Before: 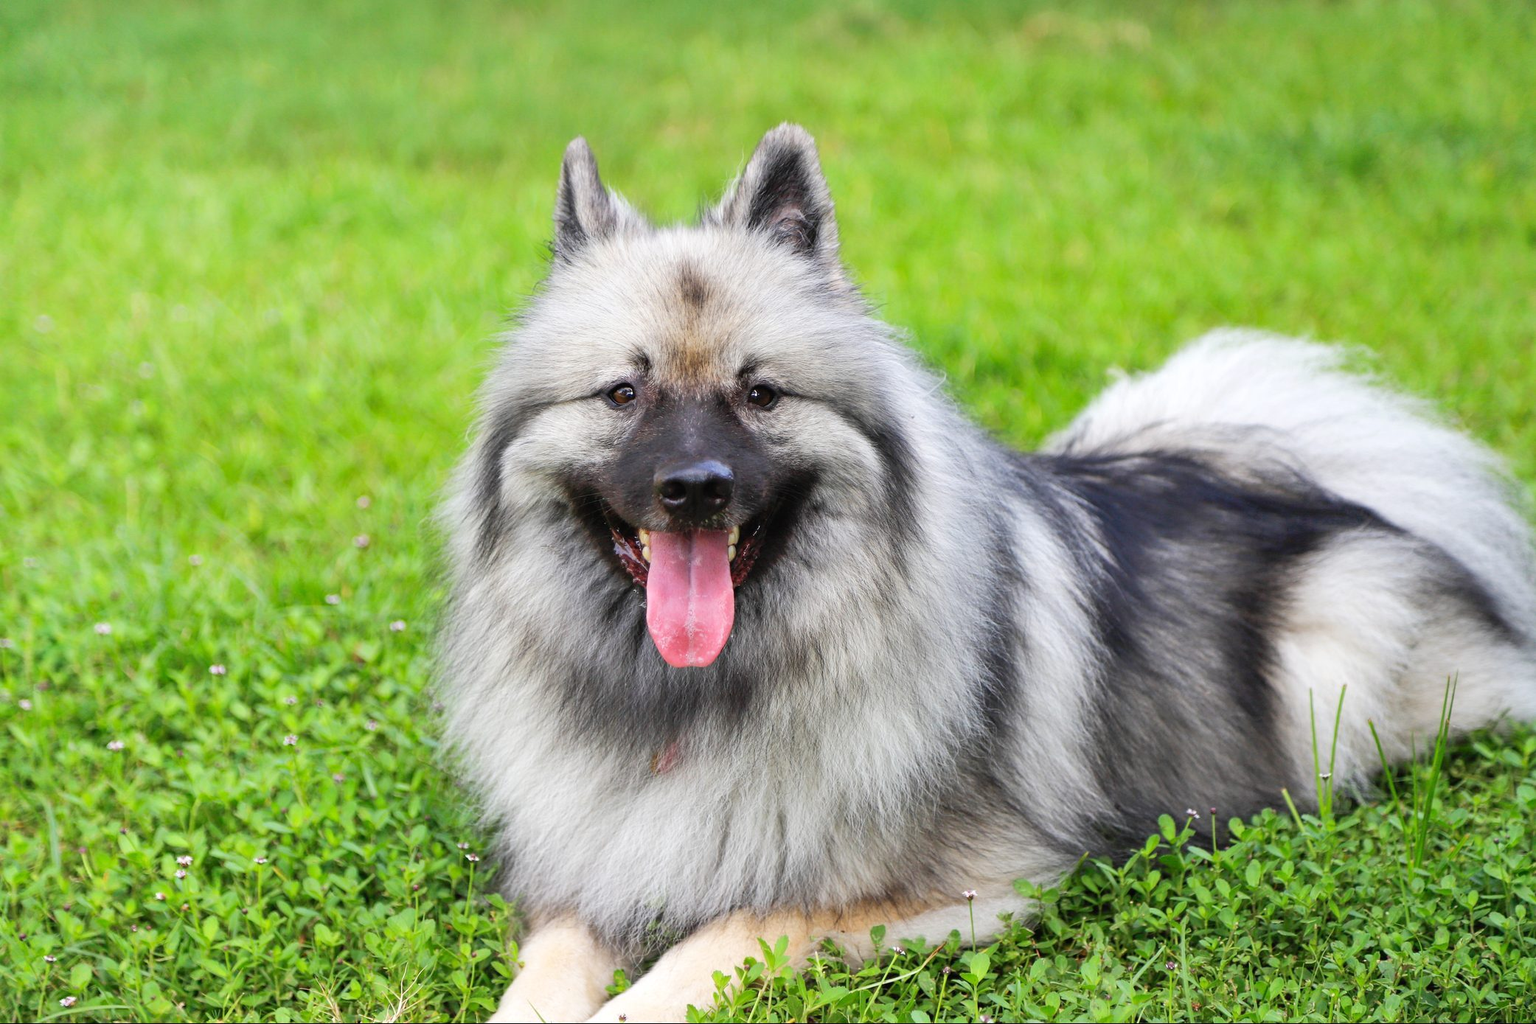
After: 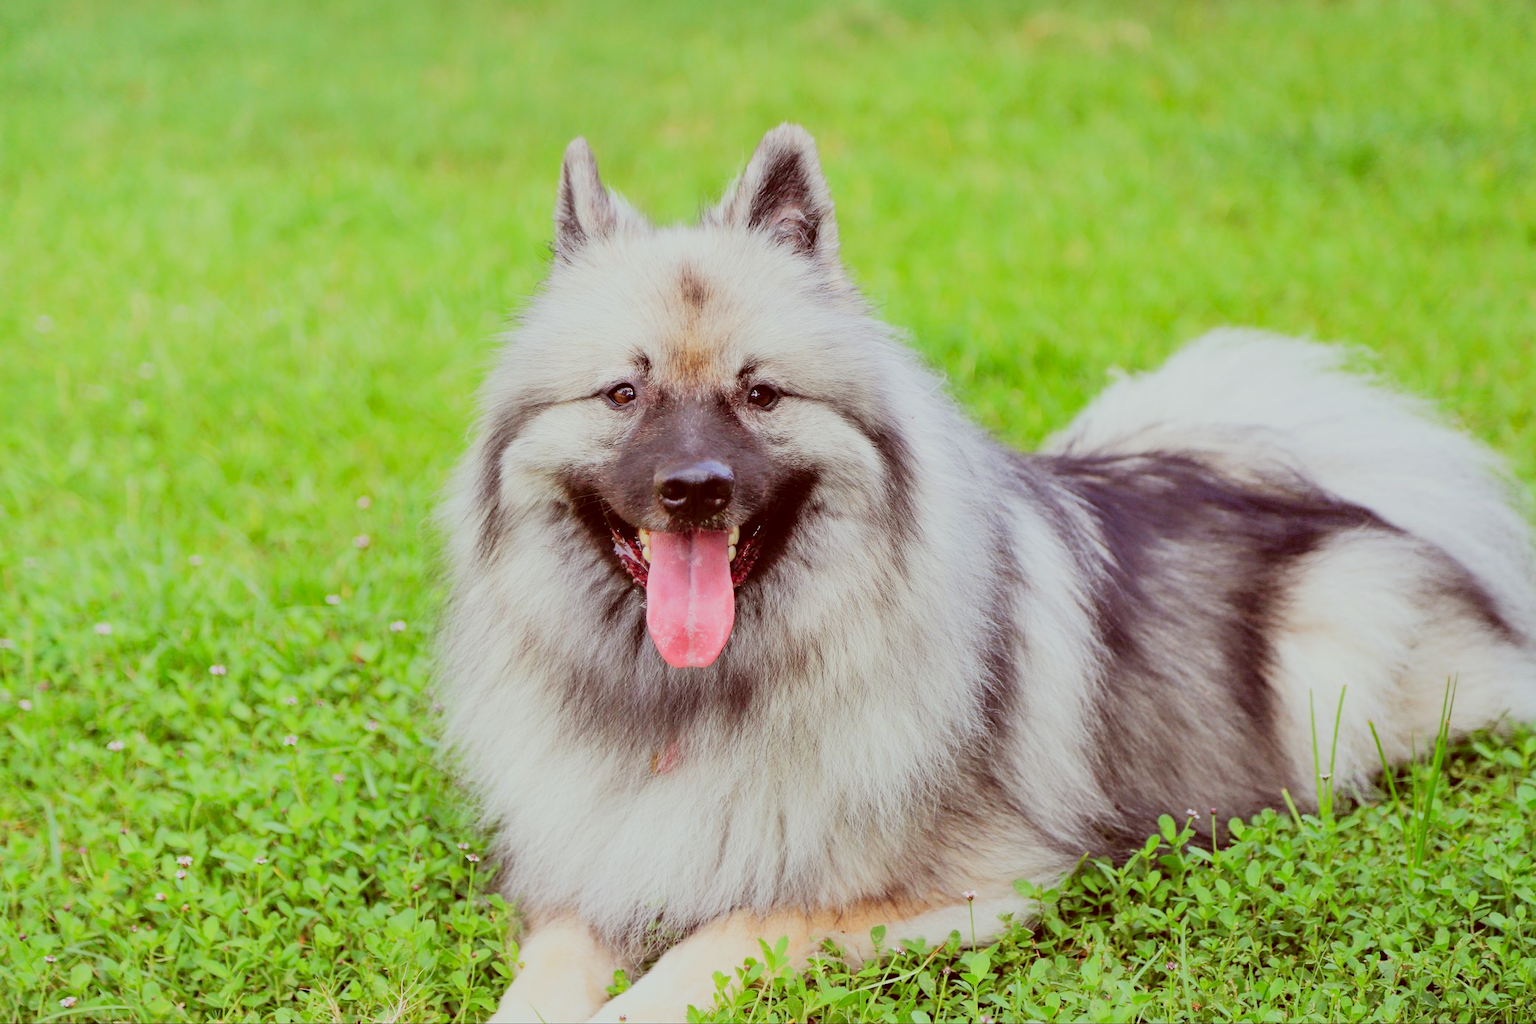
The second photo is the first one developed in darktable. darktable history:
color correction: highlights a* -7.19, highlights b* -0.165, shadows a* 20.69, shadows b* 12.24
contrast brightness saturation: contrast 0.195, brightness 0.159, saturation 0.222
filmic rgb: black relative exposure -8.02 EV, white relative exposure 8.04 EV, threshold 2.96 EV, hardness 2.45, latitude 10.44%, contrast 0.737, highlights saturation mix 9.29%, shadows ↔ highlights balance 1.67%, enable highlight reconstruction true
